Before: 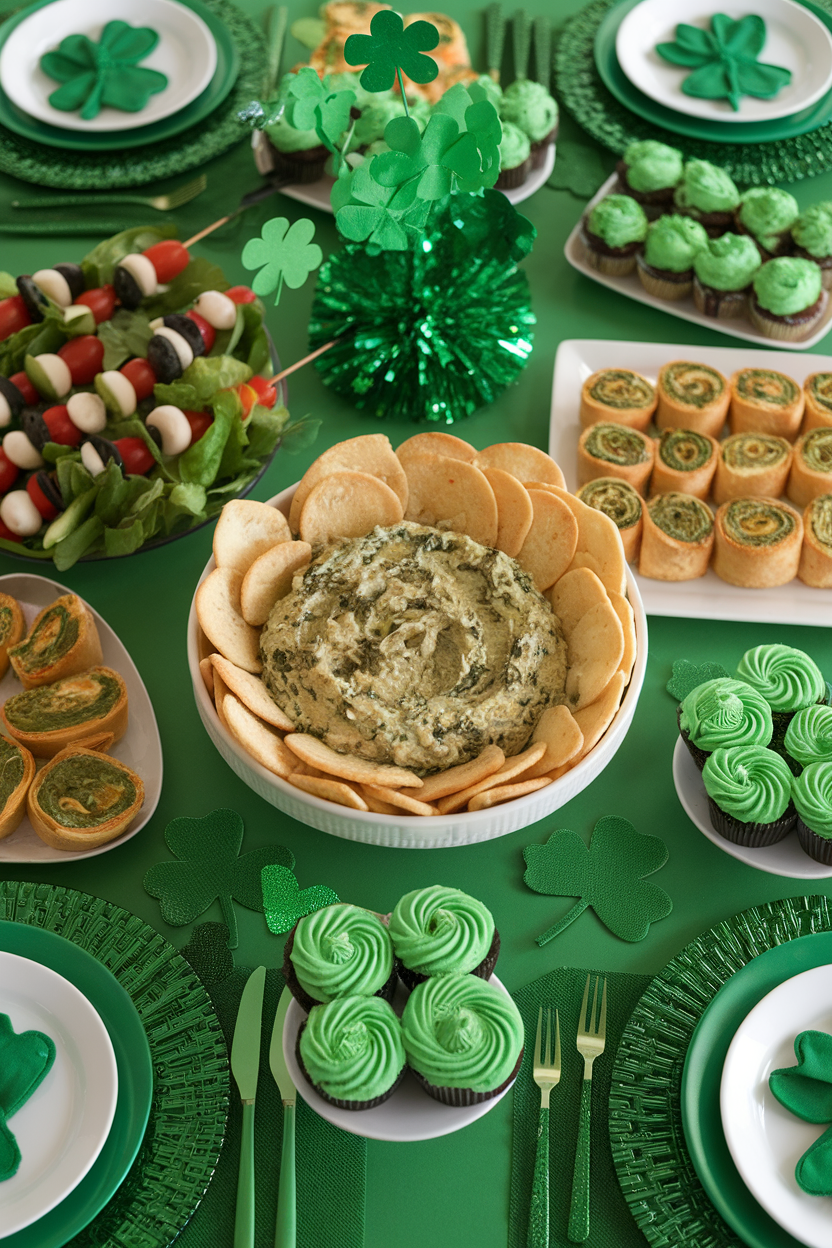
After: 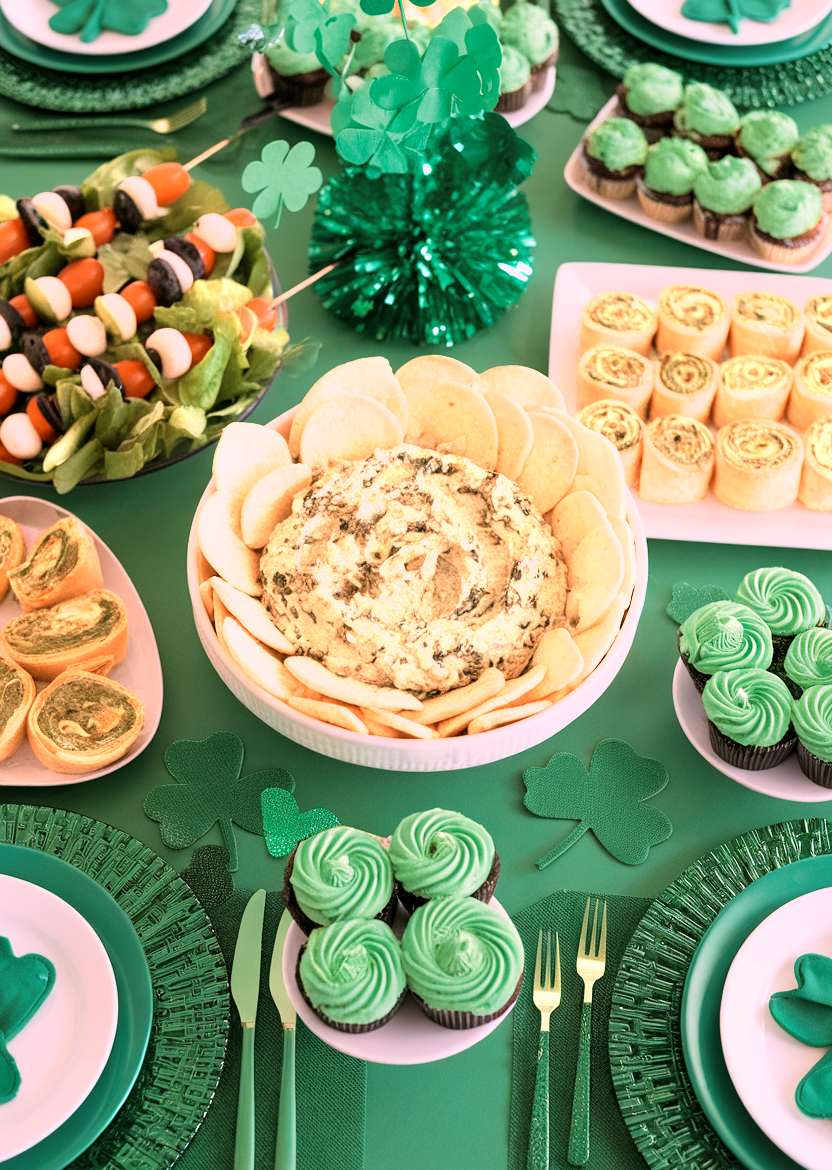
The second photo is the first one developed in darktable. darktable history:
crop and rotate: top 6.25%
exposure: black level correction 0.001, exposure 1.116 EV, compensate highlight preservation false
color zones: curves: ch0 [(0.018, 0.548) (0.197, 0.654) (0.425, 0.447) (0.605, 0.658) (0.732, 0.579)]; ch1 [(0.105, 0.531) (0.224, 0.531) (0.386, 0.39) (0.618, 0.456) (0.732, 0.456) (0.956, 0.421)]; ch2 [(0.039, 0.583) (0.215, 0.465) (0.399, 0.544) (0.465, 0.548) (0.614, 0.447) (0.724, 0.43) (0.882, 0.623) (0.956, 0.632)]
white balance: red 1.188, blue 1.11
filmic rgb: black relative exposure -7.65 EV, white relative exposure 4.56 EV, hardness 3.61, color science v6 (2022)
